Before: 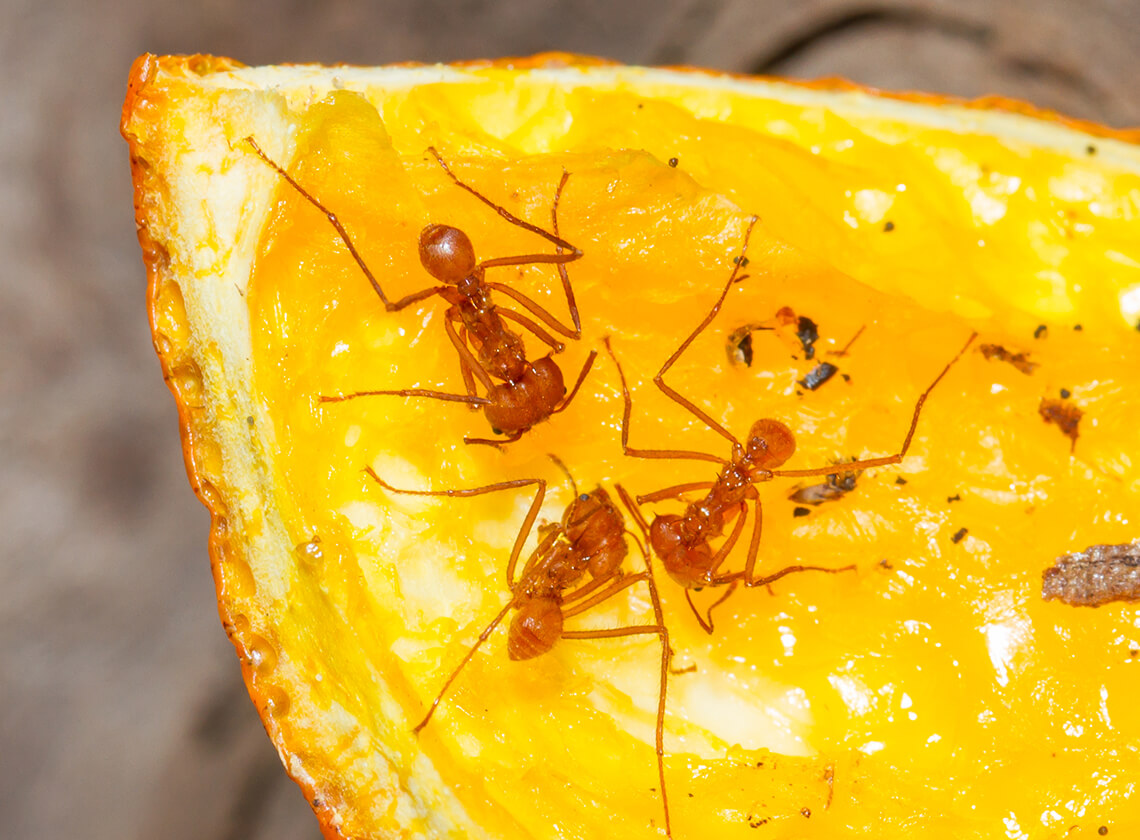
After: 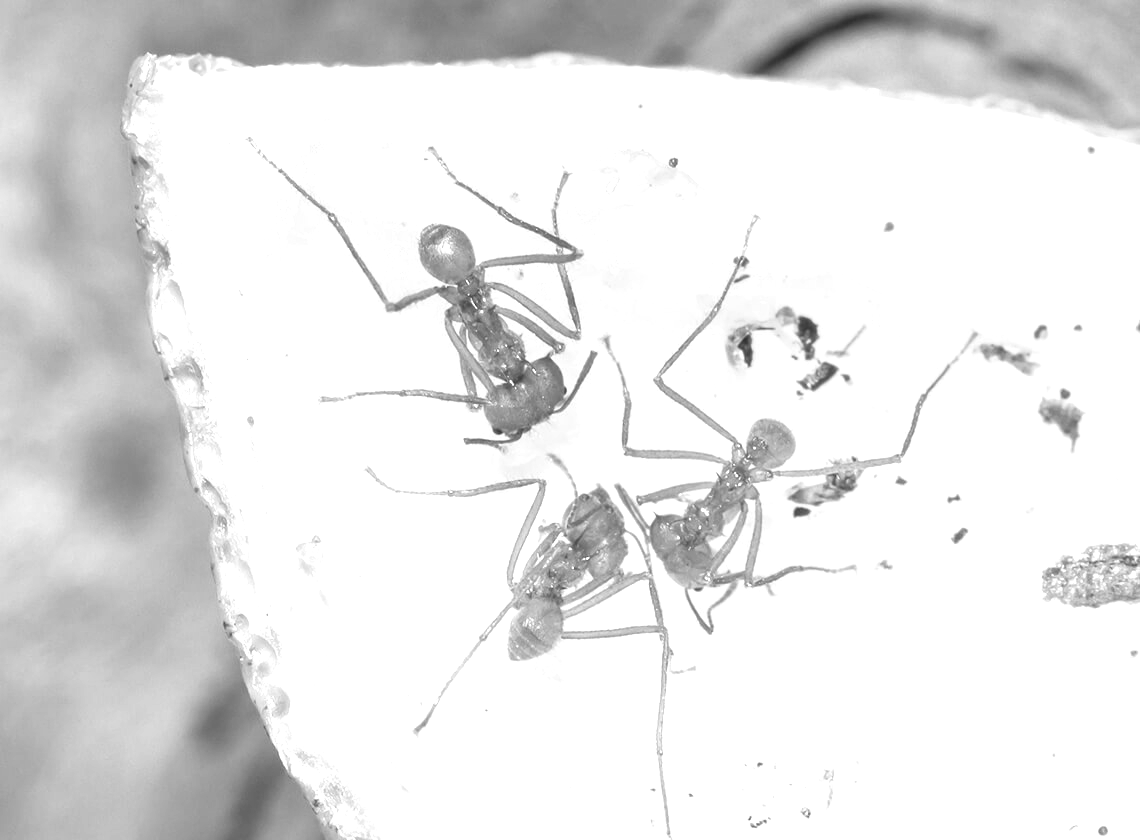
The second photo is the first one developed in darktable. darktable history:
exposure: exposure 1.223 EV, compensate highlight preservation false
monochrome: on, module defaults
